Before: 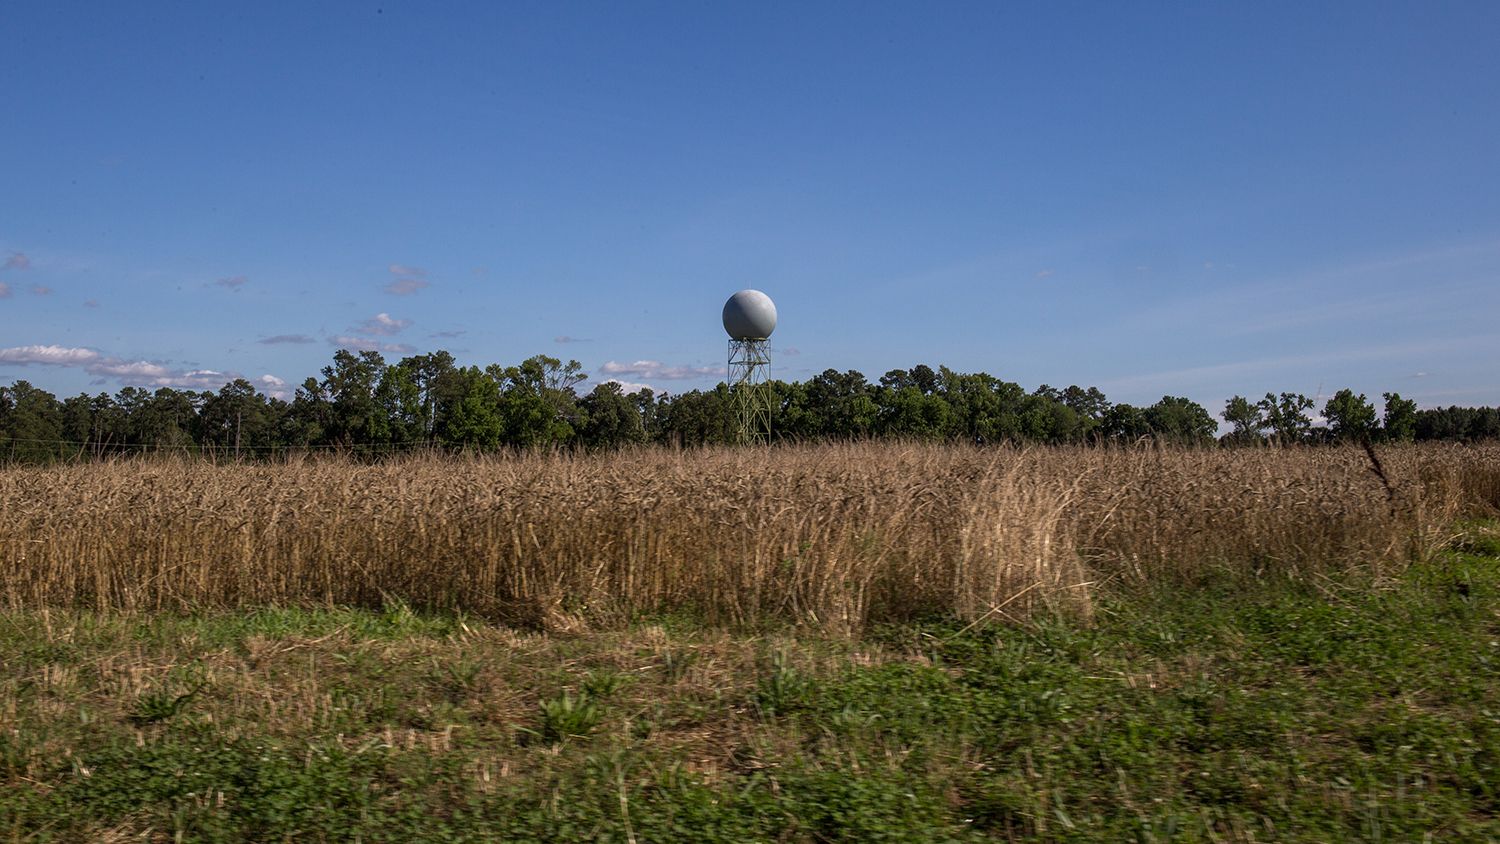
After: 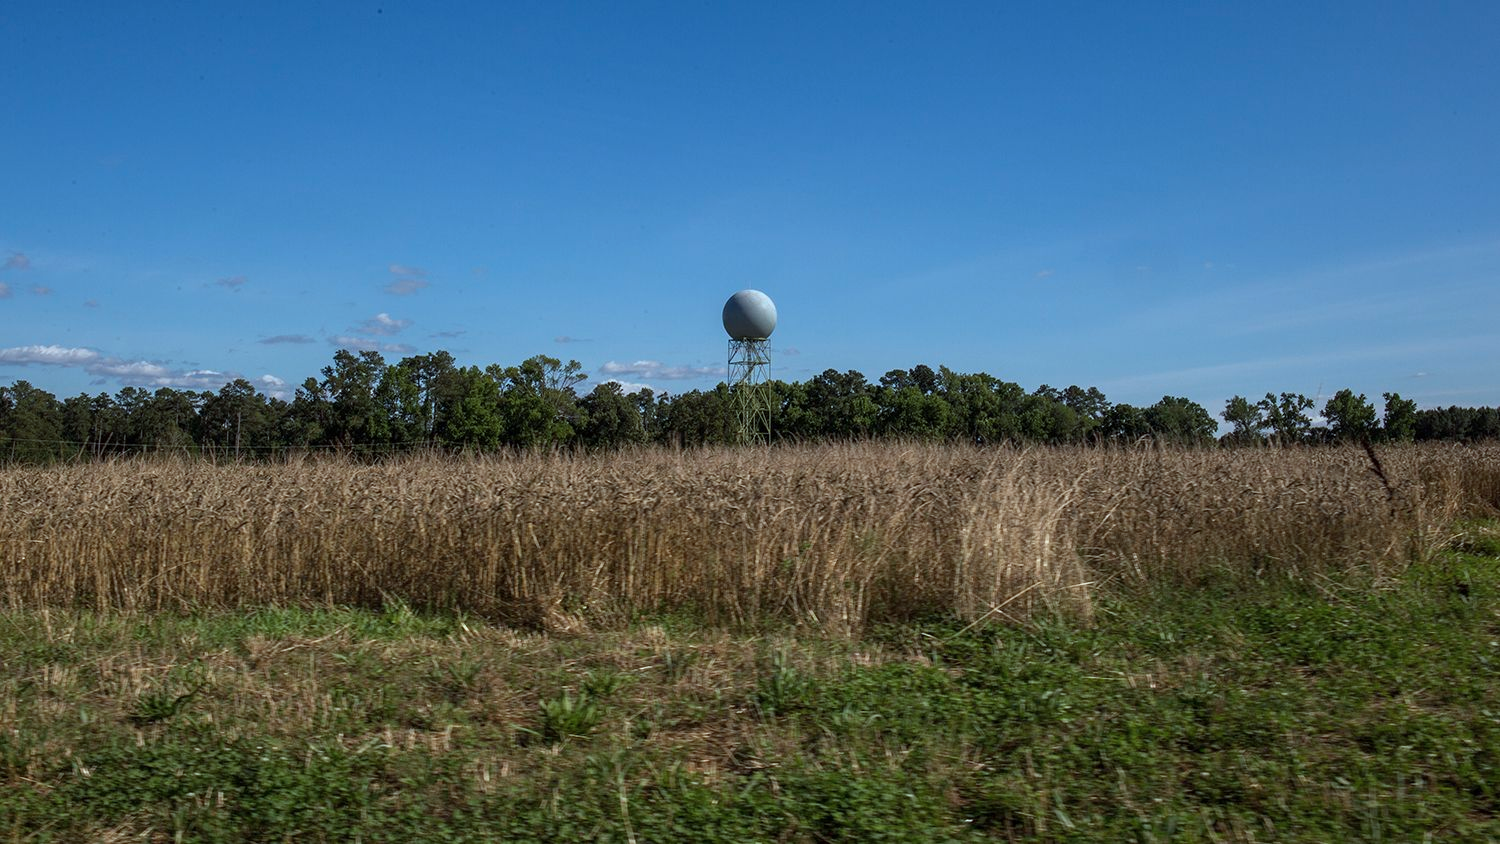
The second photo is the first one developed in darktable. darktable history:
color correction: highlights a* -10.04, highlights b* -10.59
